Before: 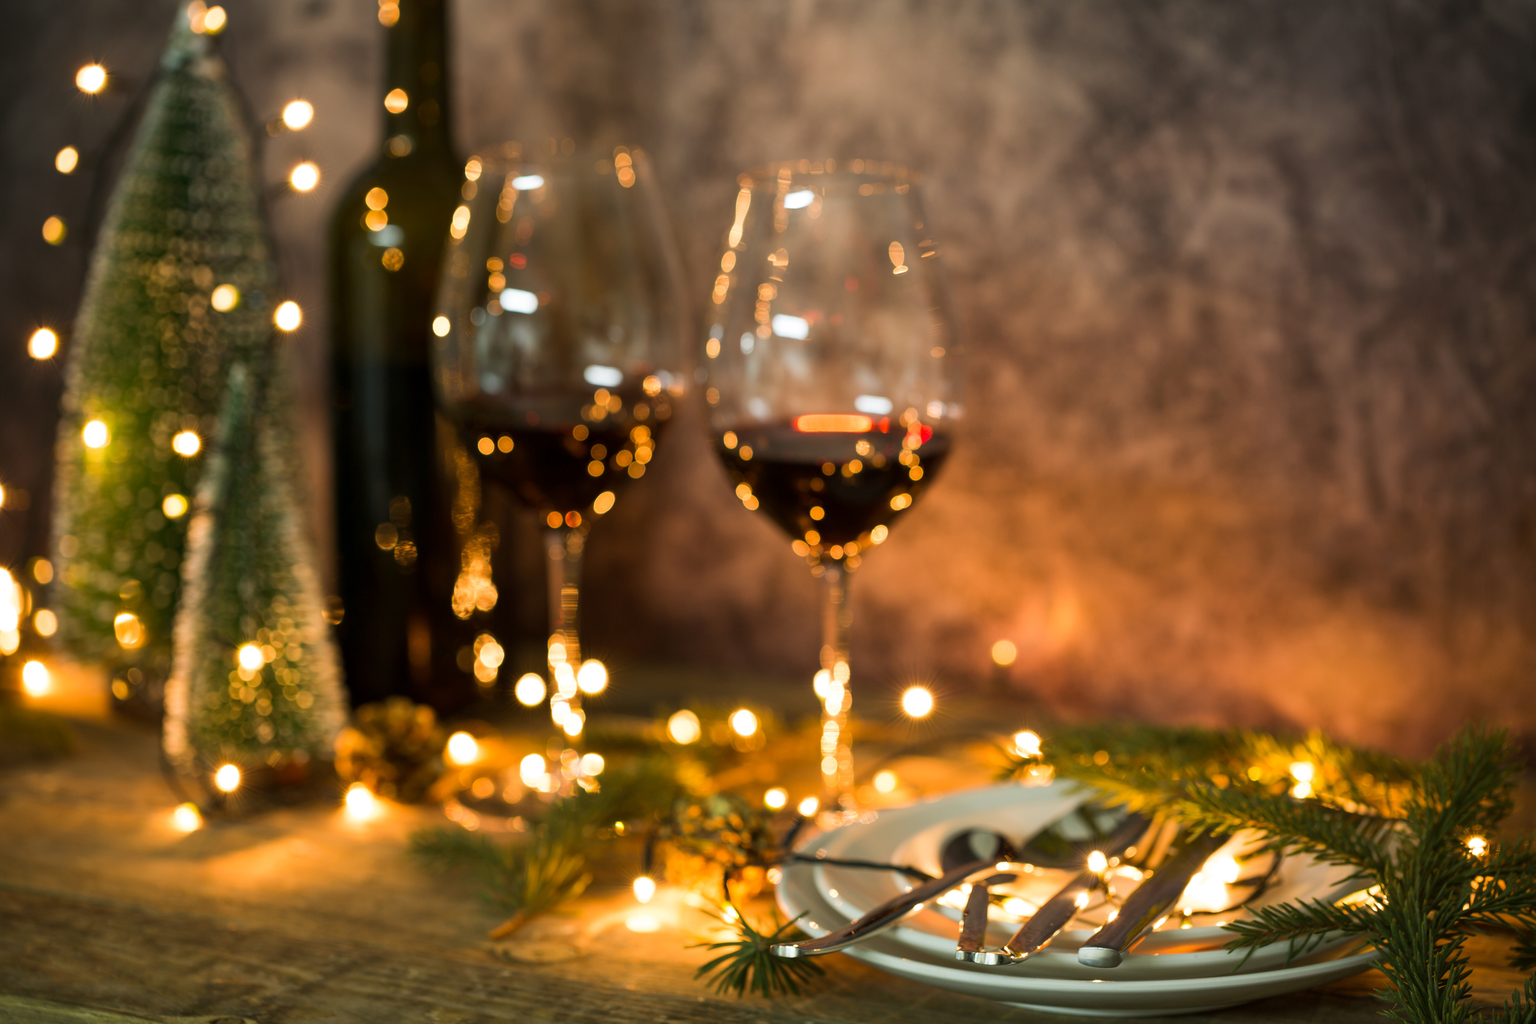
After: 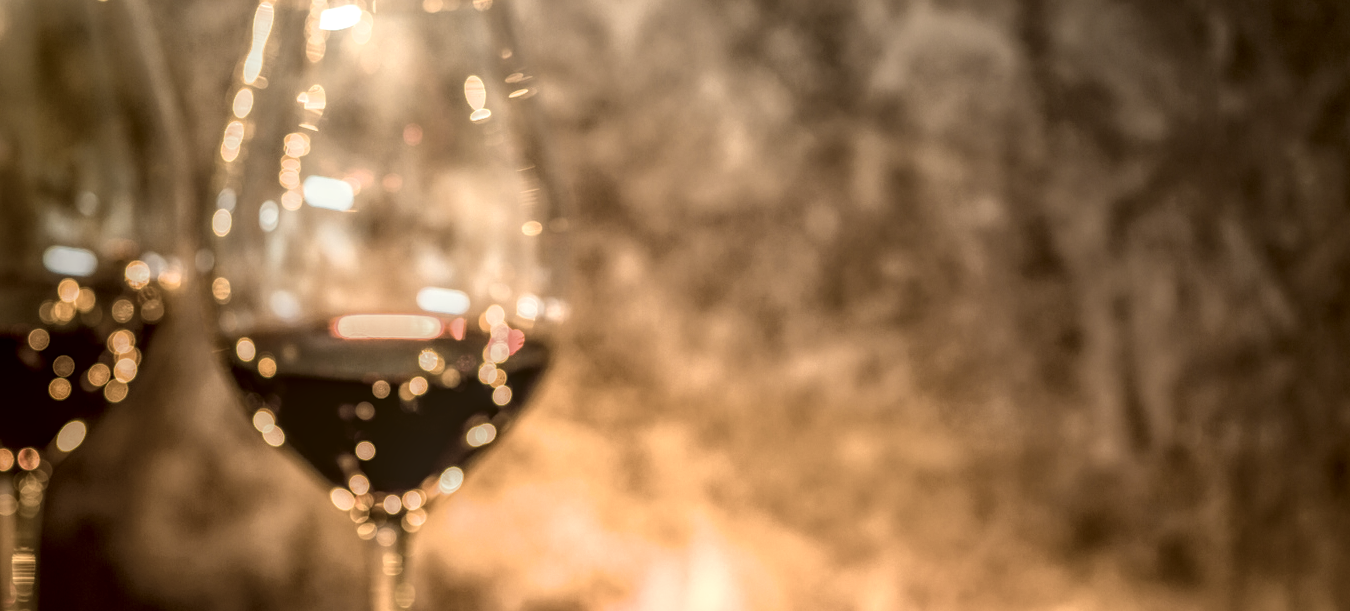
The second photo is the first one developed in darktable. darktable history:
crop: left 36.005%, top 18.293%, right 0.31%, bottom 38.444%
color correction: highlights a* -5.94, highlights b* 9.48, shadows a* 10.12, shadows b* 23.94
tone equalizer: -8 EV 0.001 EV, -7 EV -0.002 EV, -6 EV 0.002 EV, -5 EV -0.03 EV, -4 EV -0.116 EV, -3 EV -0.169 EV, -2 EV 0.24 EV, -1 EV 0.702 EV, +0 EV 0.493 EV
color balance rgb: shadows lift › chroma 2%, shadows lift › hue 217.2°, power › chroma 0.25%, power › hue 60°, highlights gain › chroma 1.5%, highlights gain › hue 309.6°, global offset › luminance -0.5%, perceptual saturation grading › global saturation 15%, global vibrance 20%
color zones: curves: ch0 [(0, 0.6) (0.129, 0.585) (0.193, 0.596) (0.429, 0.5) (0.571, 0.5) (0.714, 0.5) (0.857, 0.5) (1, 0.6)]; ch1 [(0, 0.453) (0.112, 0.245) (0.213, 0.252) (0.429, 0.233) (0.571, 0.231) (0.683, 0.242) (0.857, 0.296) (1, 0.453)]
local contrast: highlights 20%, shadows 30%, detail 200%, midtone range 0.2
filmic rgb: black relative exposure -11.35 EV, white relative exposure 3.22 EV, hardness 6.76, color science v6 (2022)
